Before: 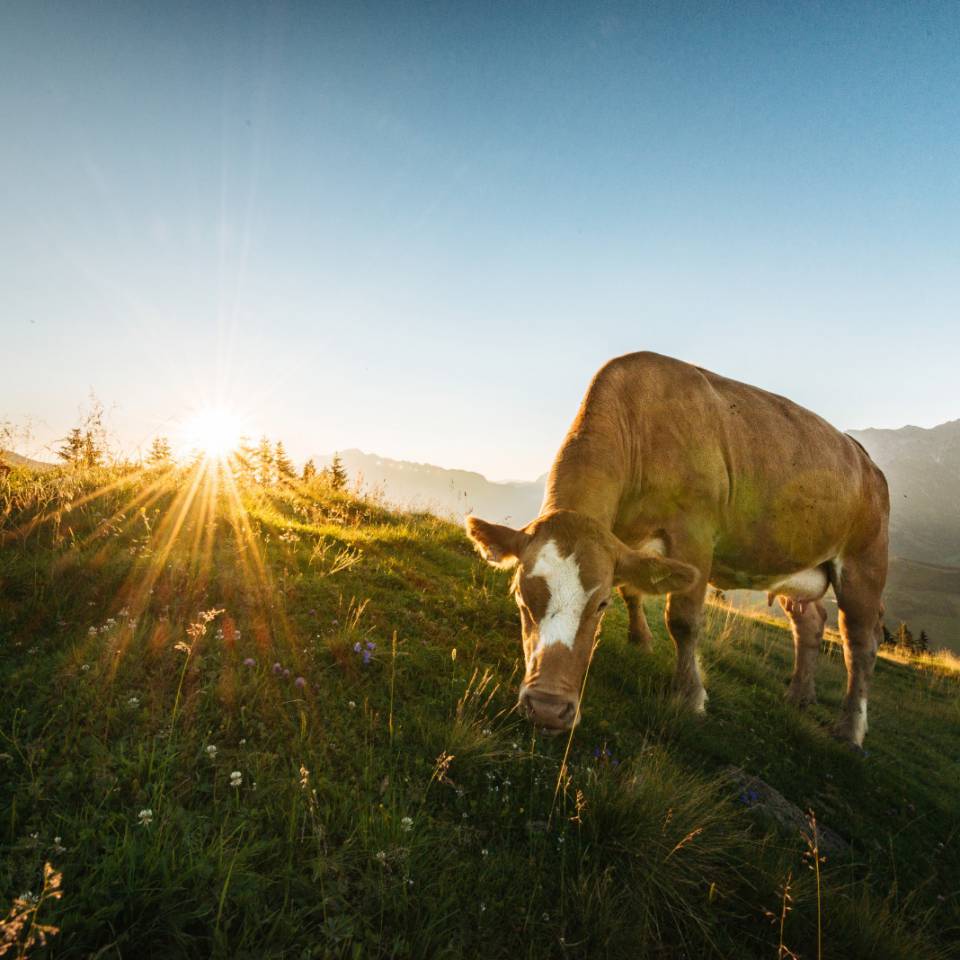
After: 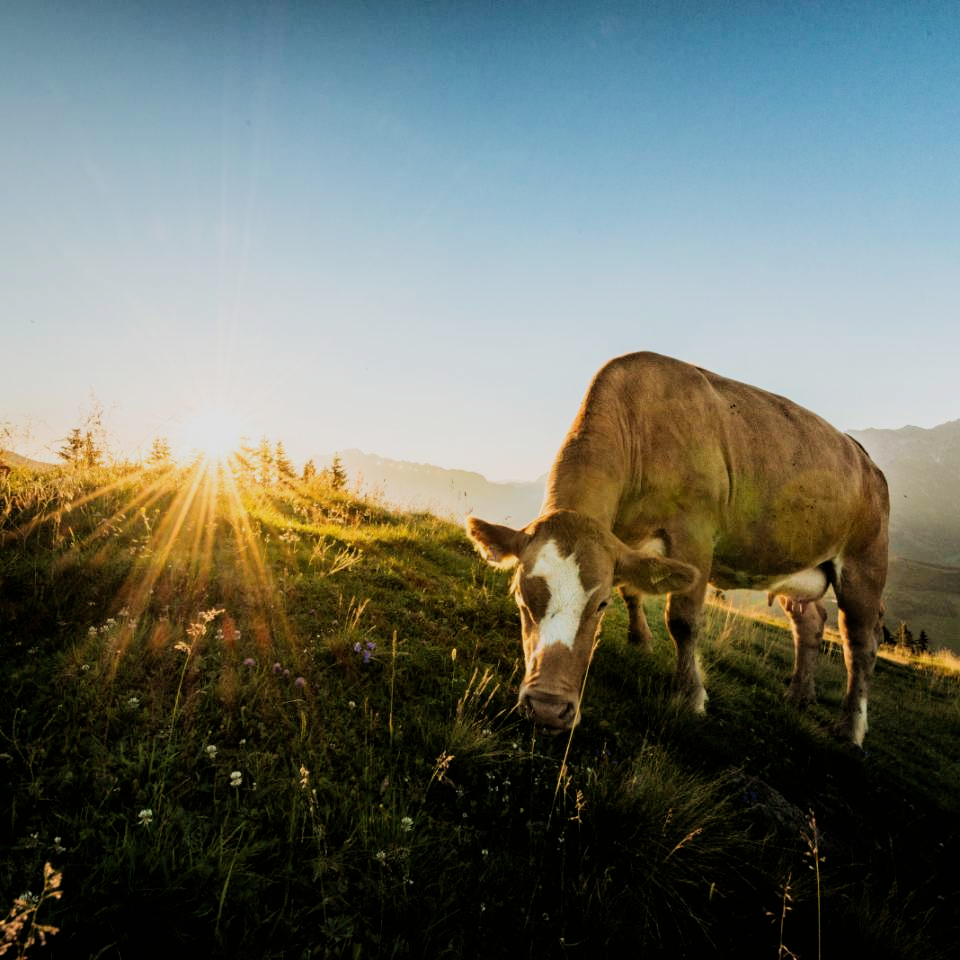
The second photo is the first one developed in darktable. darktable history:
filmic rgb: black relative exposure -5 EV, hardness 2.88, contrast 1.2, highlights saturation mix -30%
velvia: on, module defaults
